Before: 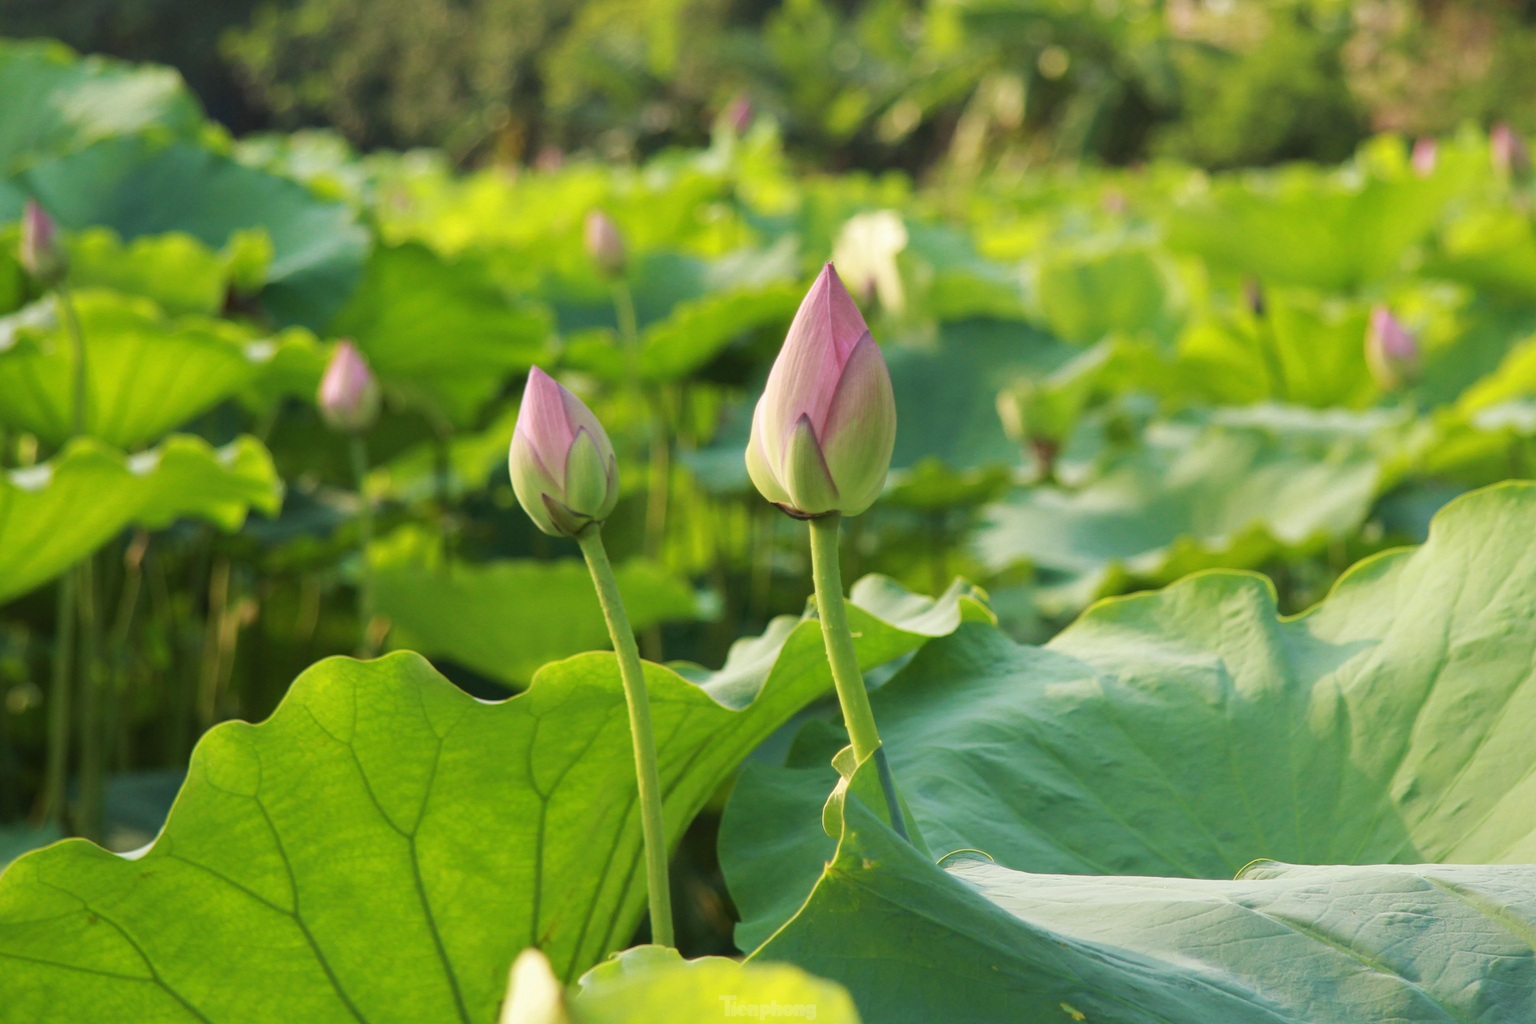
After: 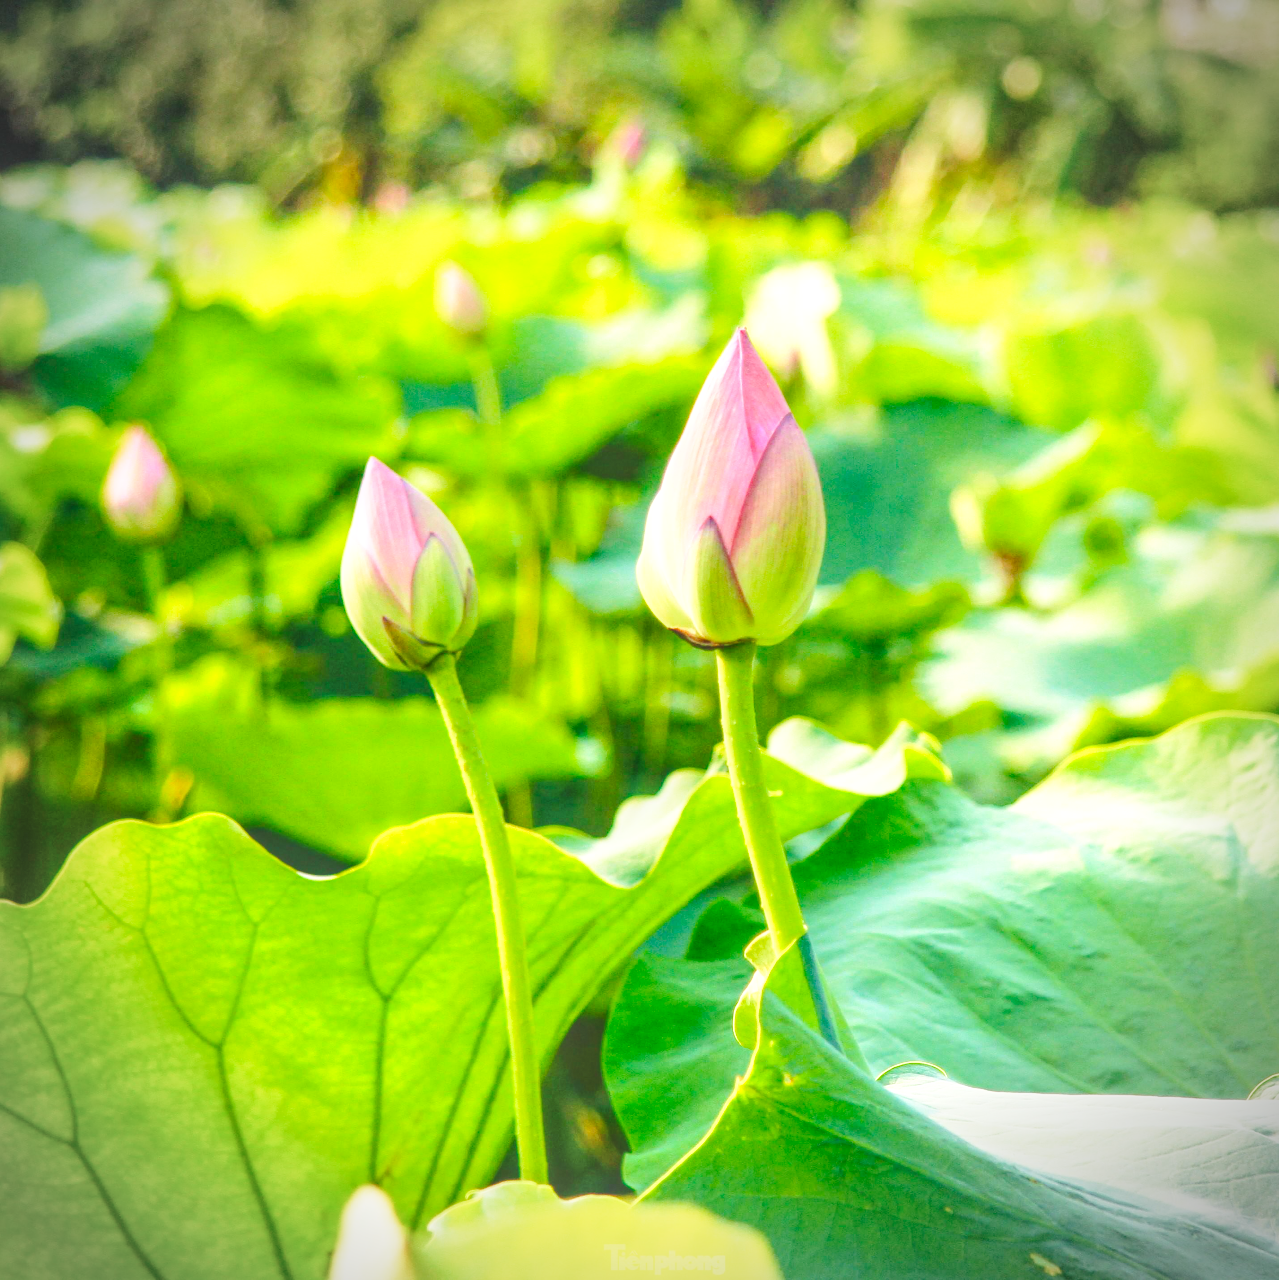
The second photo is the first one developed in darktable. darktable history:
color balance rgb: perceptual saturation grading › global saturation 20%, perceptual saturation grading › highlights -25.882%, perceptual saturation grading › shadows 24.751%
base curve: curves: ch0 [(0, 0) (0.028, 0.03) (0.121, 0.232) (0.46, 0.748) (0.859, 0.968) (1, 1)], preserve colors none
vignetting: brightness -0.575
contrast brightness saturation: contrast 0.196, brightness 0.166, saturation 0.222
crop and rotate: left 15.386%, right 17.995%
exposure: exposure 0.127 EV, compensate exposure bias true, compensate highlight preservation false
local contrast: highlights 66%, shadows 34%, detail 167%, midtone range 0.2
